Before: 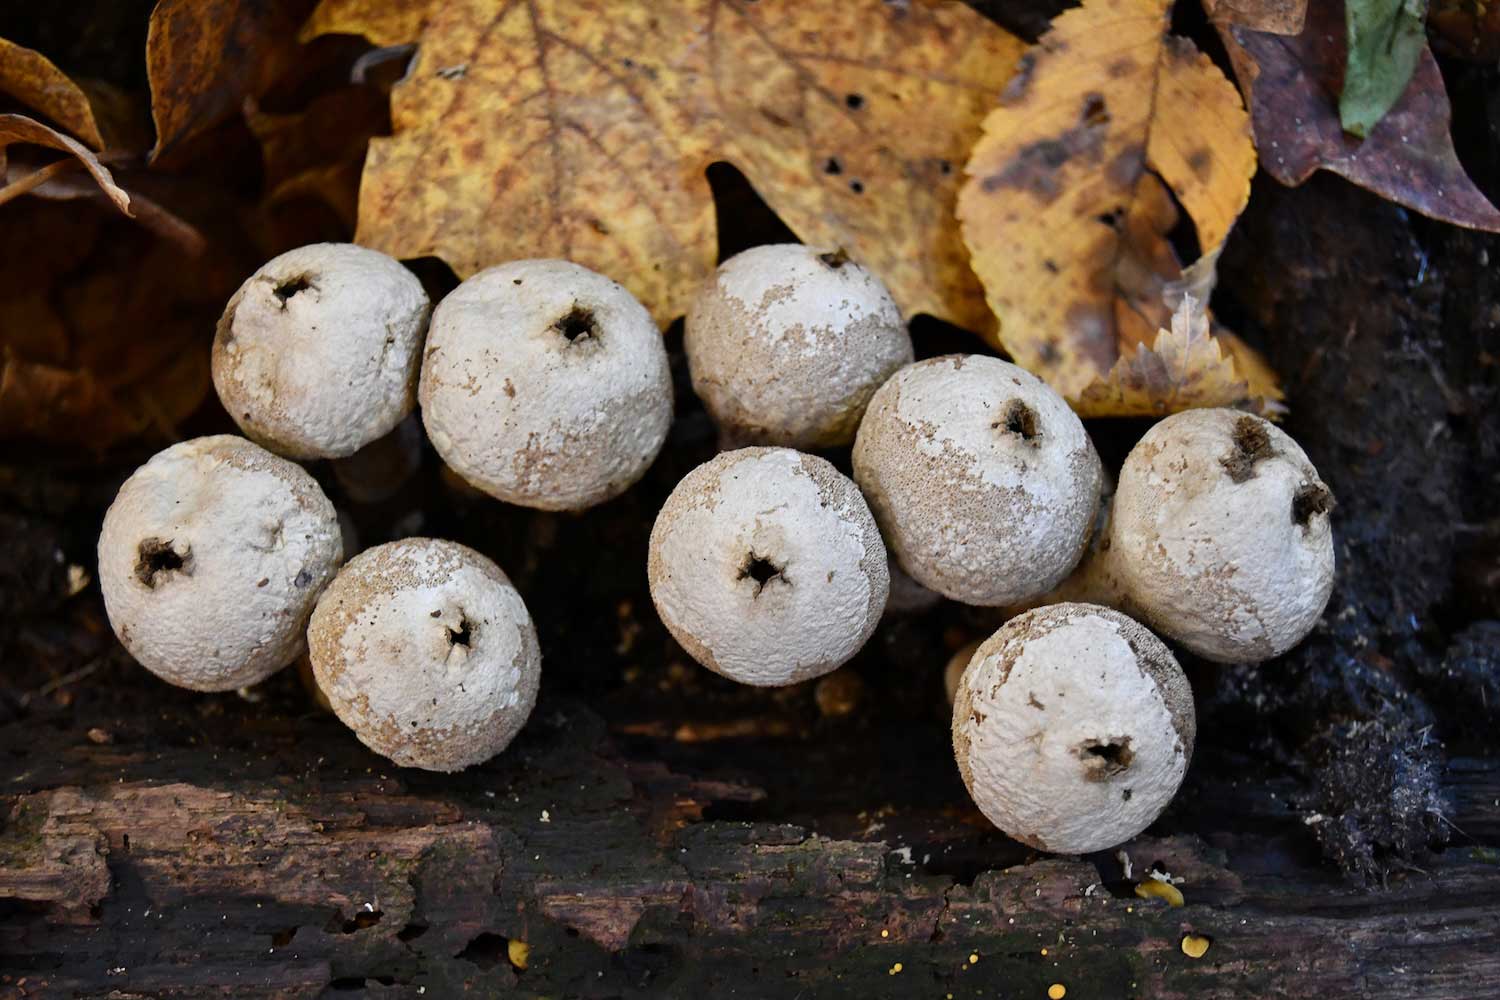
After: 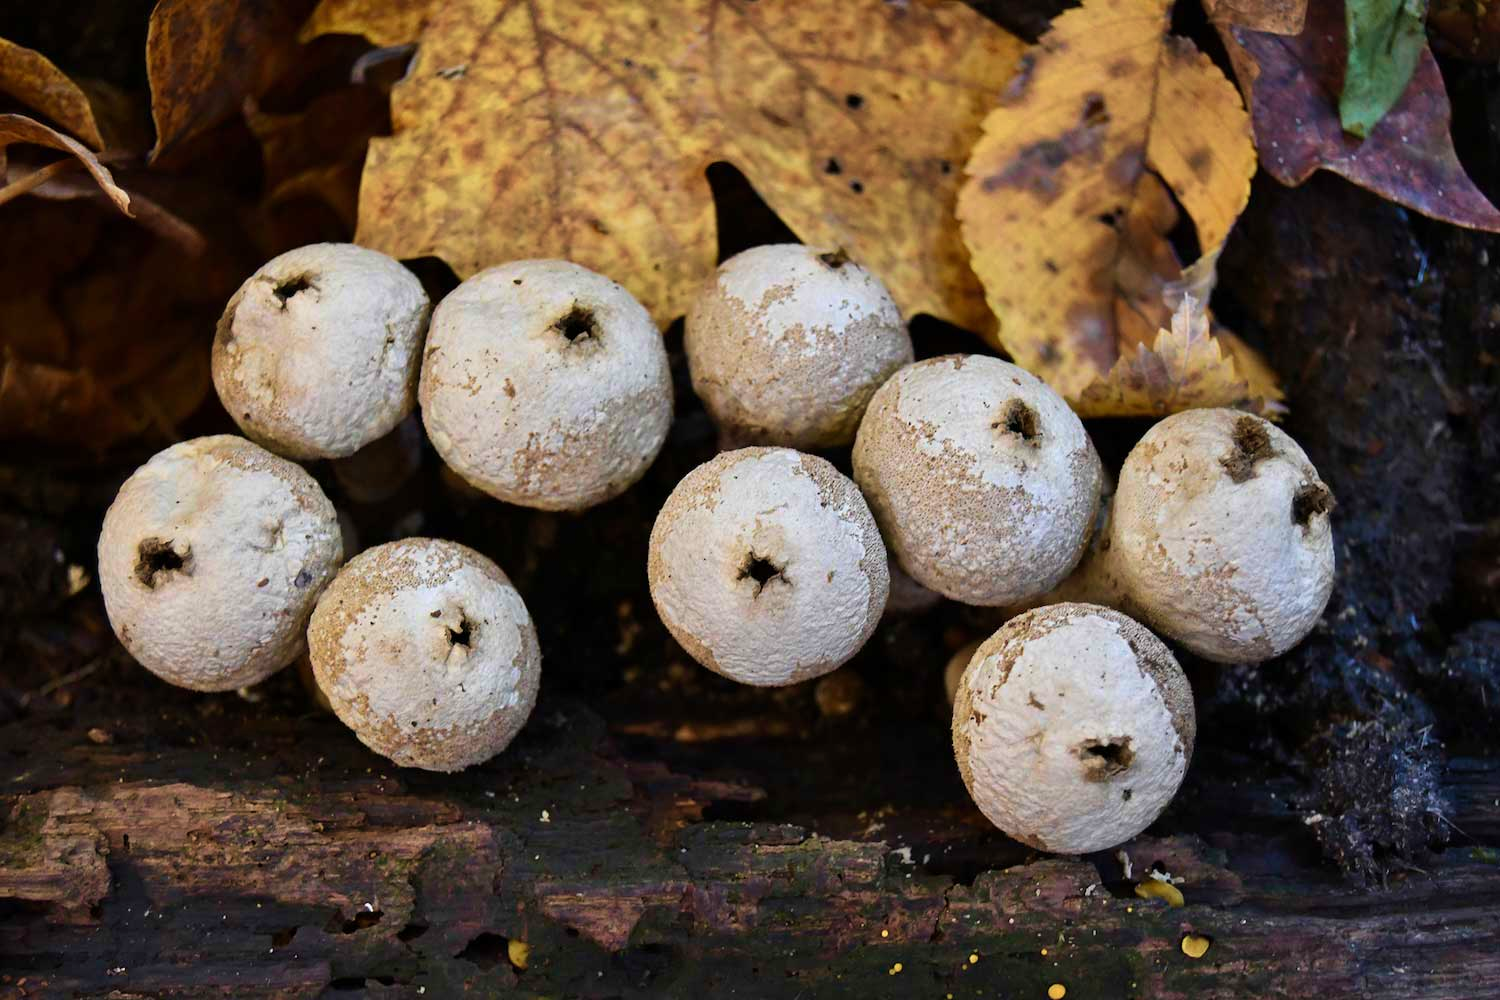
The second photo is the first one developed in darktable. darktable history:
velvia: strength 44.33%
